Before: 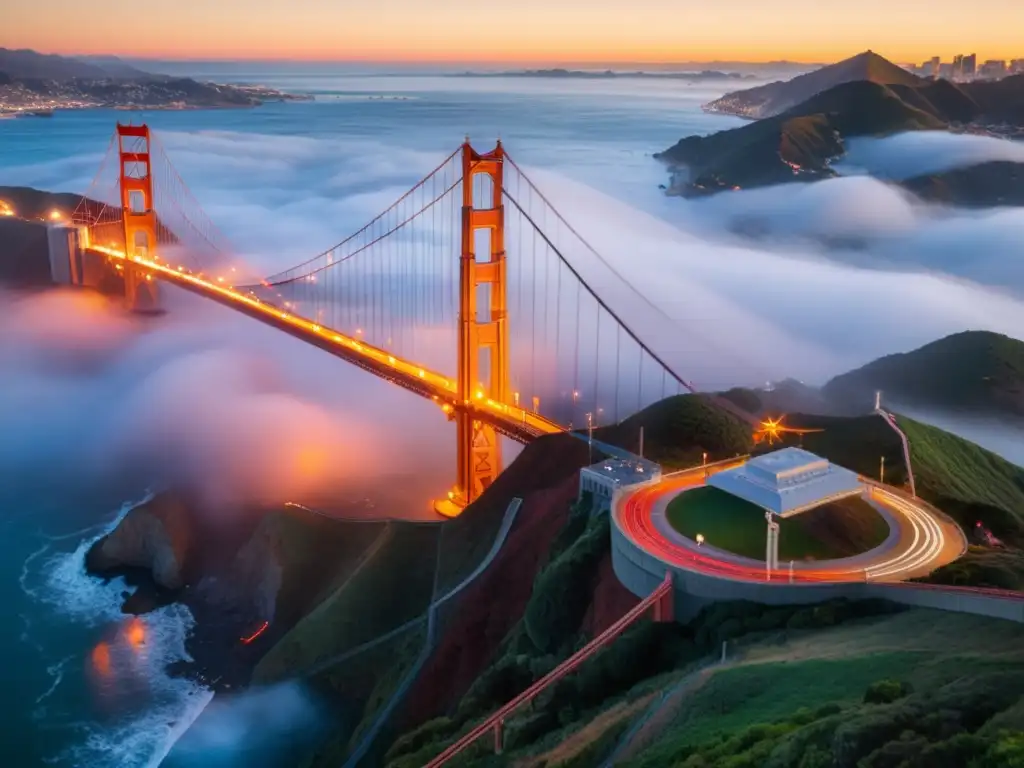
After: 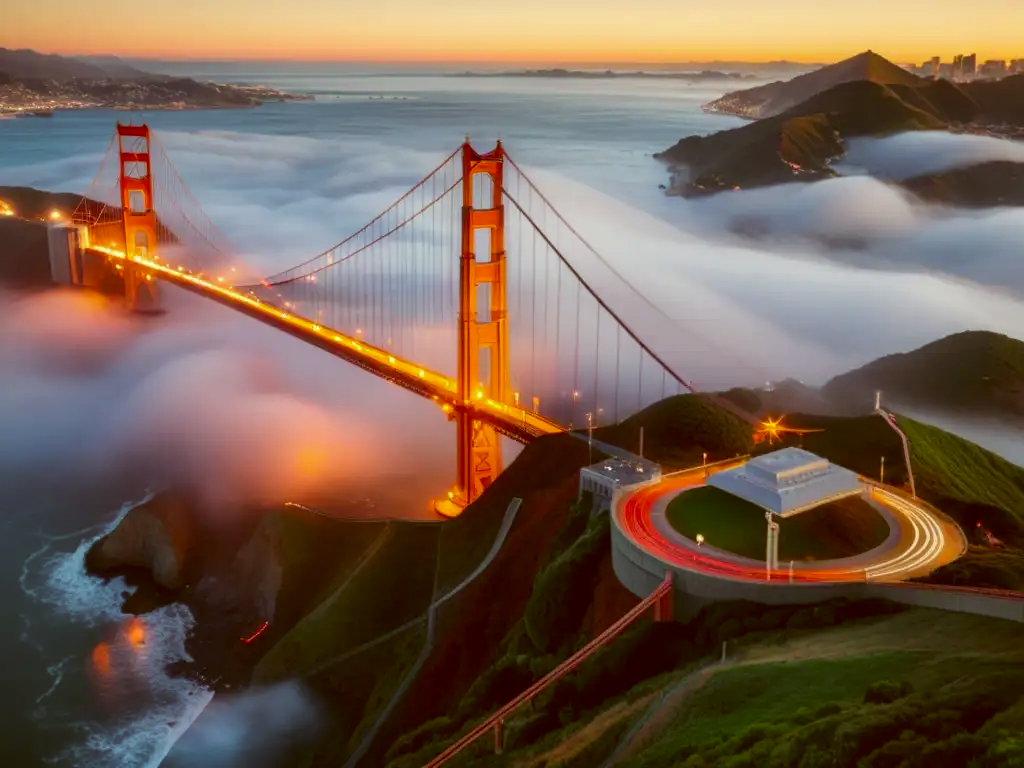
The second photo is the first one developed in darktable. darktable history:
color correction: highlights a* -5.94, highlights b* 9.48, shadows a* 10.12, shadows b* 23.94
contrast brightness saturation: contrast 0.03, brightness -0.04
